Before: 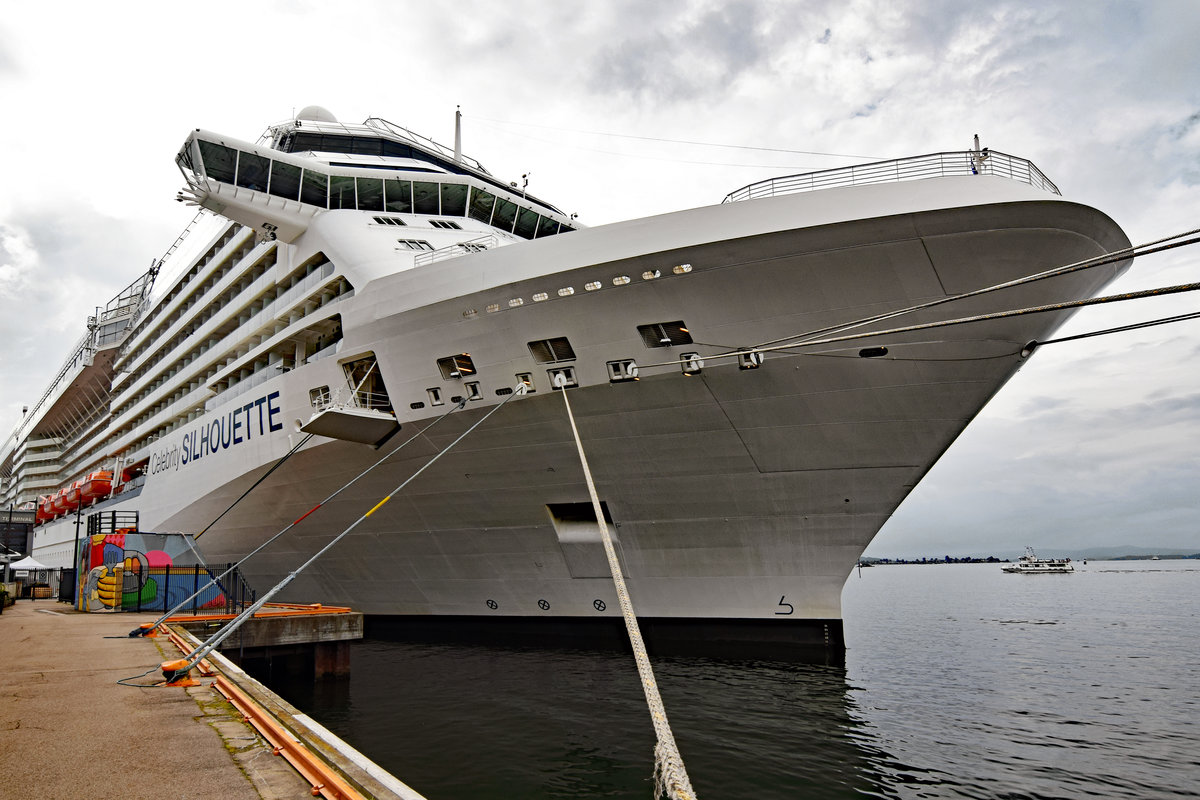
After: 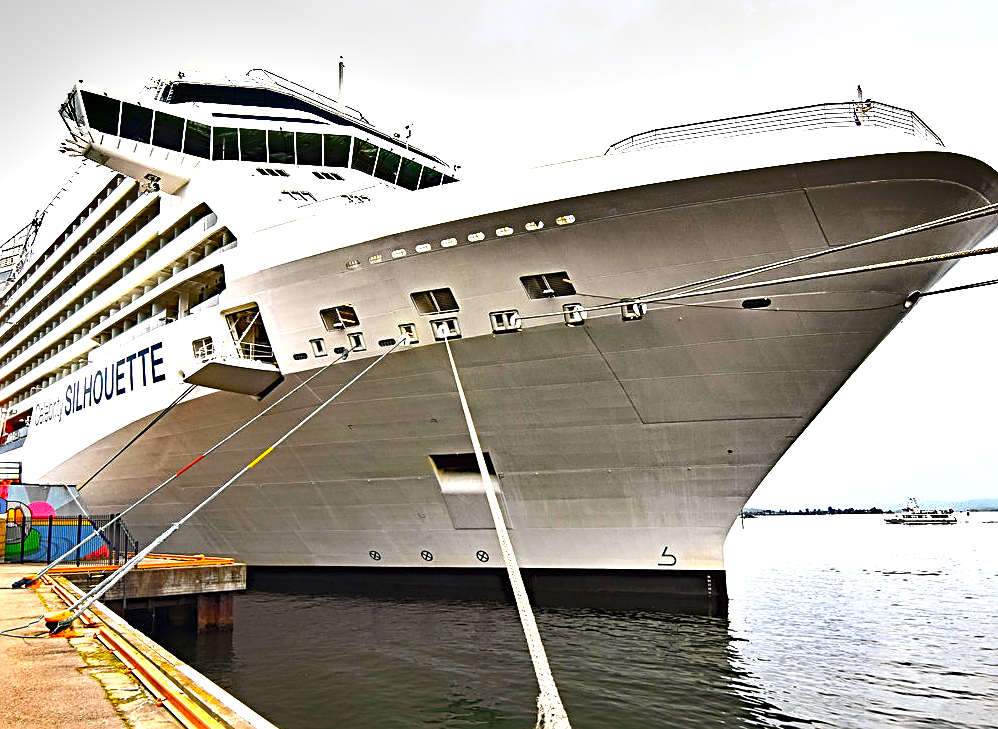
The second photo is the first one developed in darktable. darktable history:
exposure: black level correction 0, exposure 1.664 EV, compensate highlight preservation false
sharpen: on, module defaults
crop: left 9.772%, top 6.227%, right 7.057%, bottom 2.545%
shadows and highlights: shadows 48.29, highlights -40.82, soften with gaussian
color balance rgb: linear chroma grading › global chroma 14.893%, perceptual saturation grading › global saturation 0.391%, global vibrance 20%
